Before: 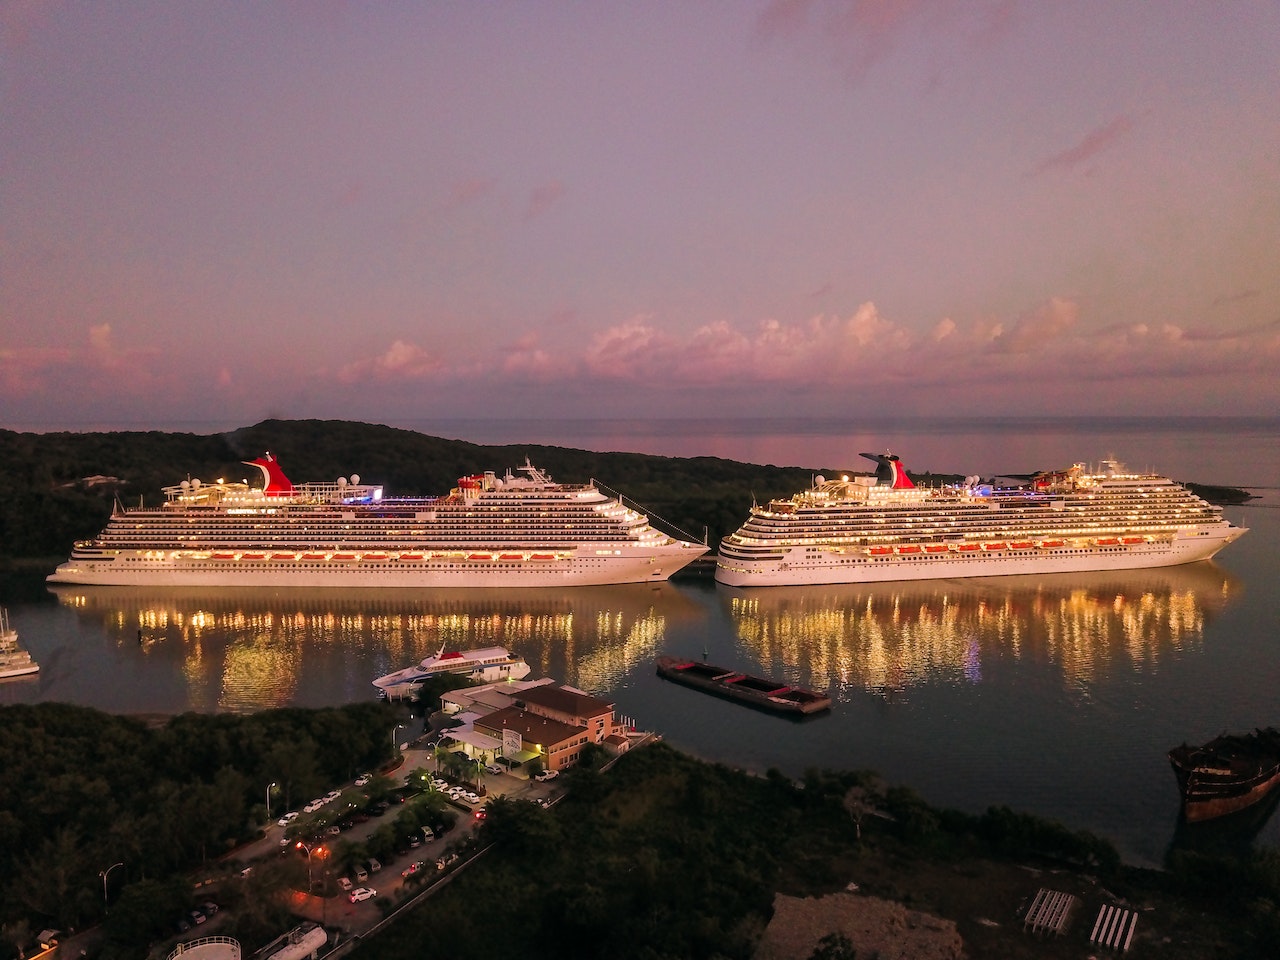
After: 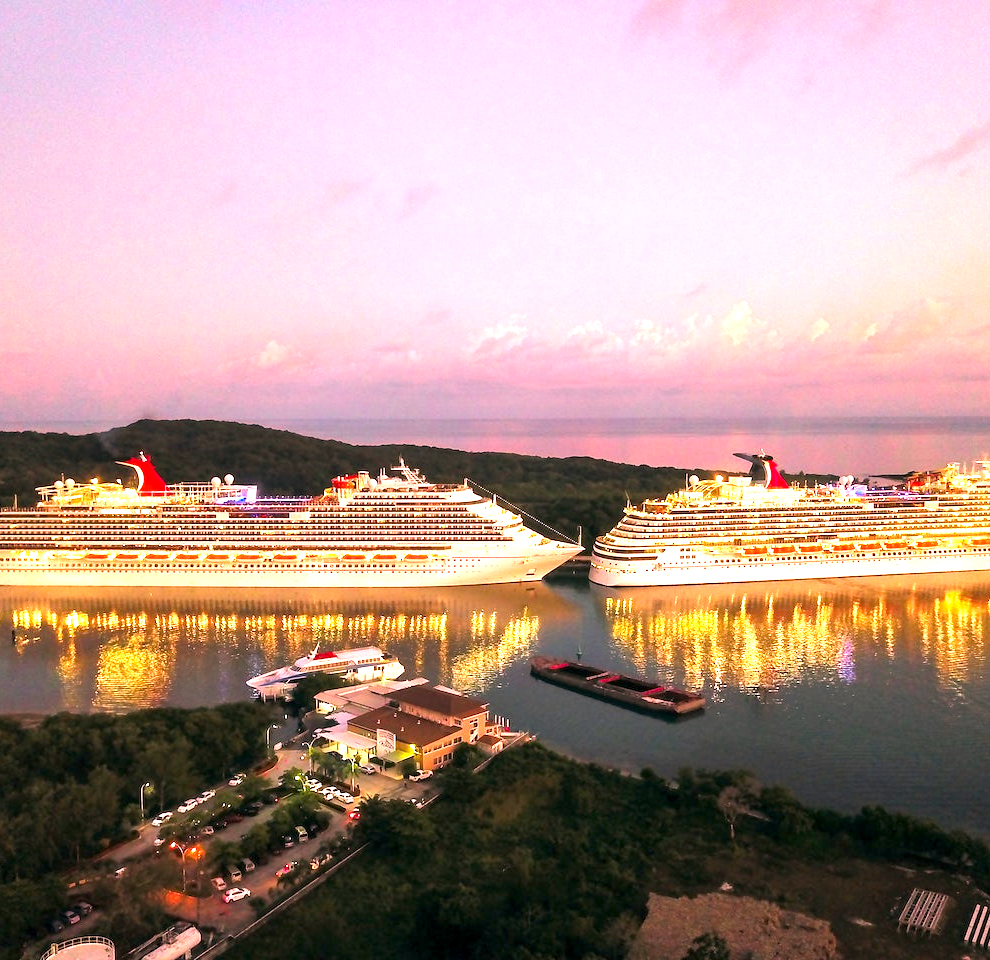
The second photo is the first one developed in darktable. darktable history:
crop: left 9.852%, right 12.773%
exposure: black level correction 0, exposure 1.469 EV, compensate highlight preservation false
color balance rgb: shadows lift › chroma 0.918%, shadows lift › hue 113.08°, global offset › luminance -0.288%, global offset › hue 263.03°, linear chroma grading › global chroma 14.354%, perceptual saturation grading › global saturation 0.875%, perceptual brilliance grading › highlights 7.701%, perceptual brilliance grading › mid-tones 3.202%, perceptual brilliance grading › shadows 1.218%
